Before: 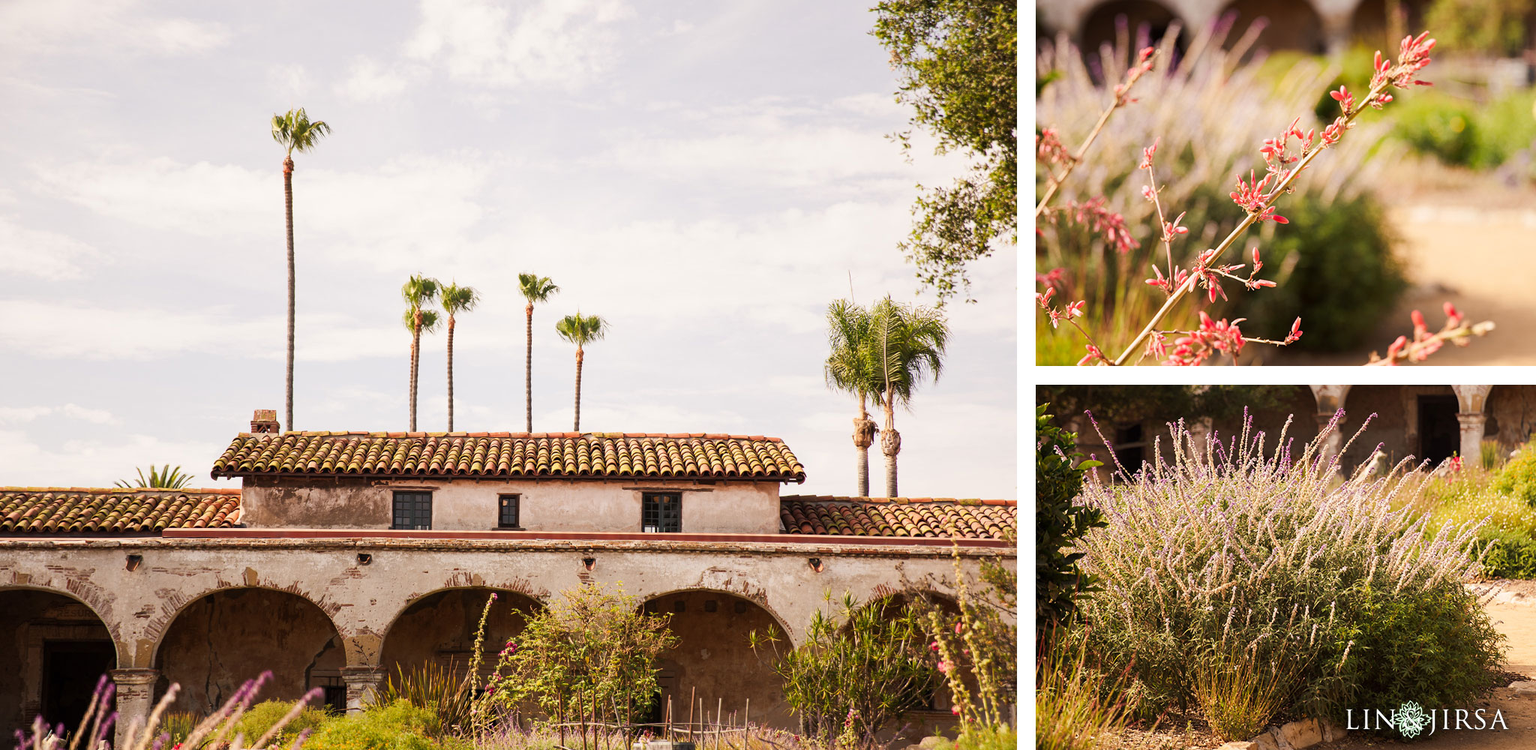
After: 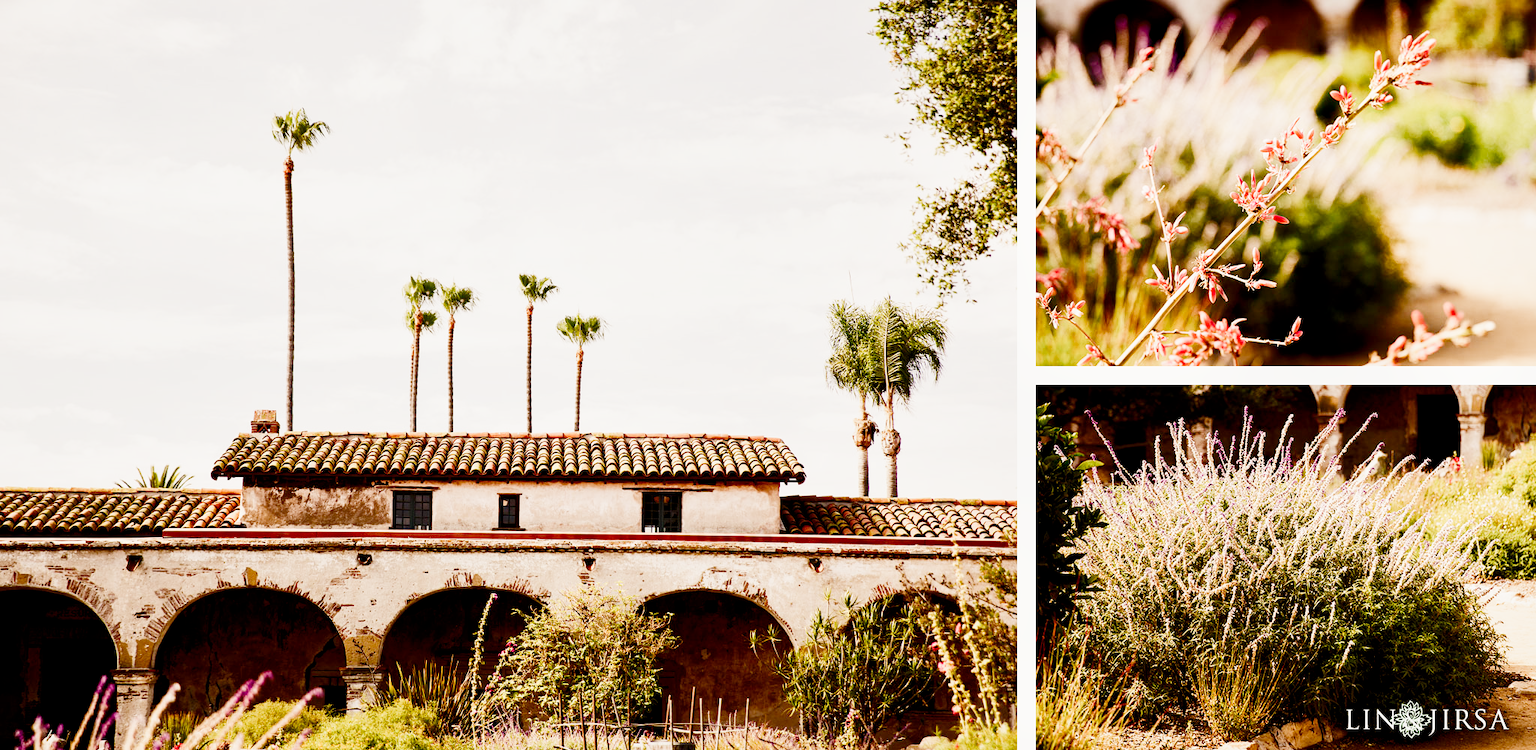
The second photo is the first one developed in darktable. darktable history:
filmic rgb: black relative exposure -5.05 EV, white relative exposure 4 EV, threshold 2.95 EV, hardness 2.88, contrast 1.183, add noise in highlights 0.002, preserve chrominance no, color science v3 (2019), use custom middle-gray values true, contrast in highlights soft, enable highlight reconstruction true
exposure: black level correction 0.001, exposure 0.498 EV, compensate exposure bias true, compensate highlight preservation false
color balance rgb: highlights gain › chroma 3.091%, highlights gain › hue 76.33°, perceptual saturation grading › global saturation 14.002%, perceptual saturation grading › highlights -30.903%, perceptual saturation grading › shadows 51.724%
contrast brightness saturation: contrast 0.278
local contrast: mode bilateral grid, contrast 20, coarseness 50, detail 128%, midtone range 0.2
